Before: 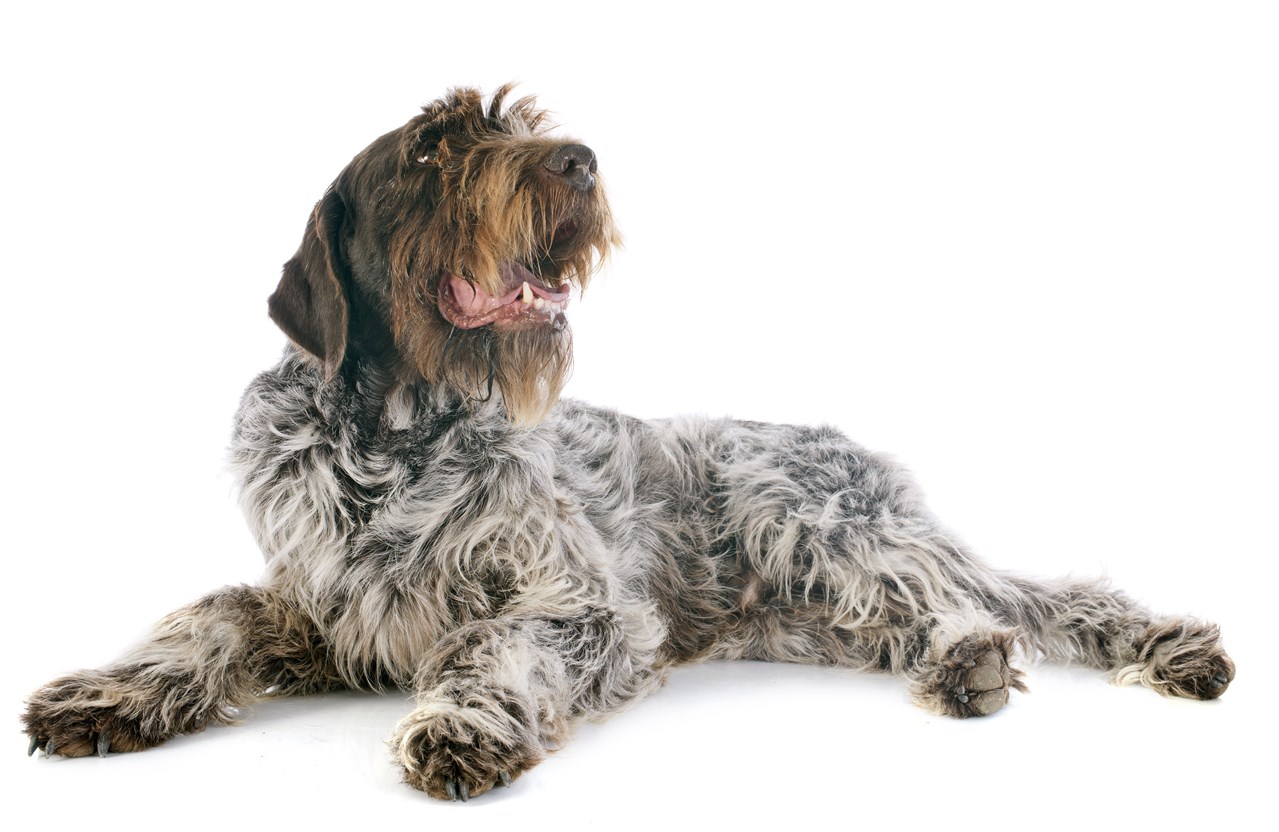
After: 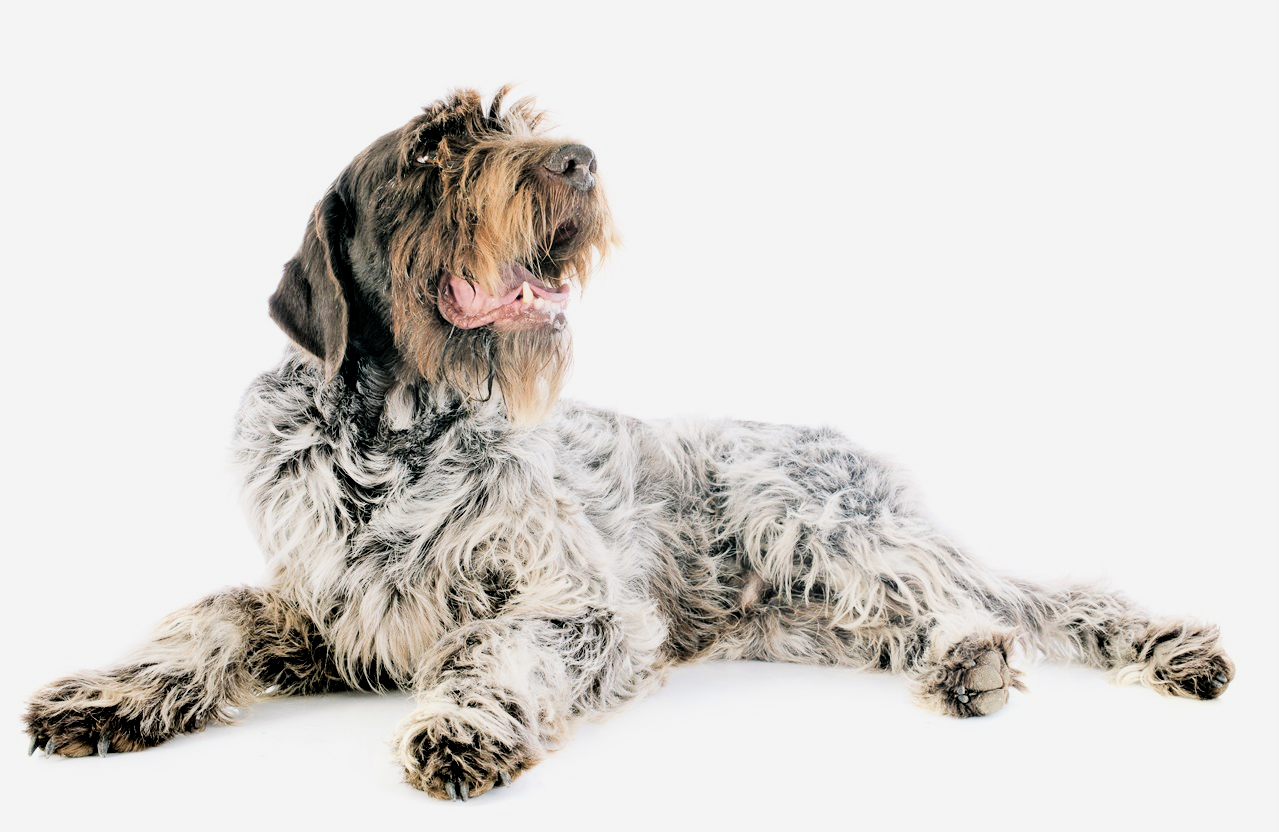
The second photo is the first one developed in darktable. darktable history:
filmic rgb: black relative exposure -2.75 EV, white relative exposure 4.56 EV, threshold 5.95 EV, hardness 1.7, contrast 1.257, enable highlight reconstruction true
exposure: exposure 1 EV, compensate exposure bias true, compensate highlight preservation false
contrast brightness saturation: contrast 0.071
